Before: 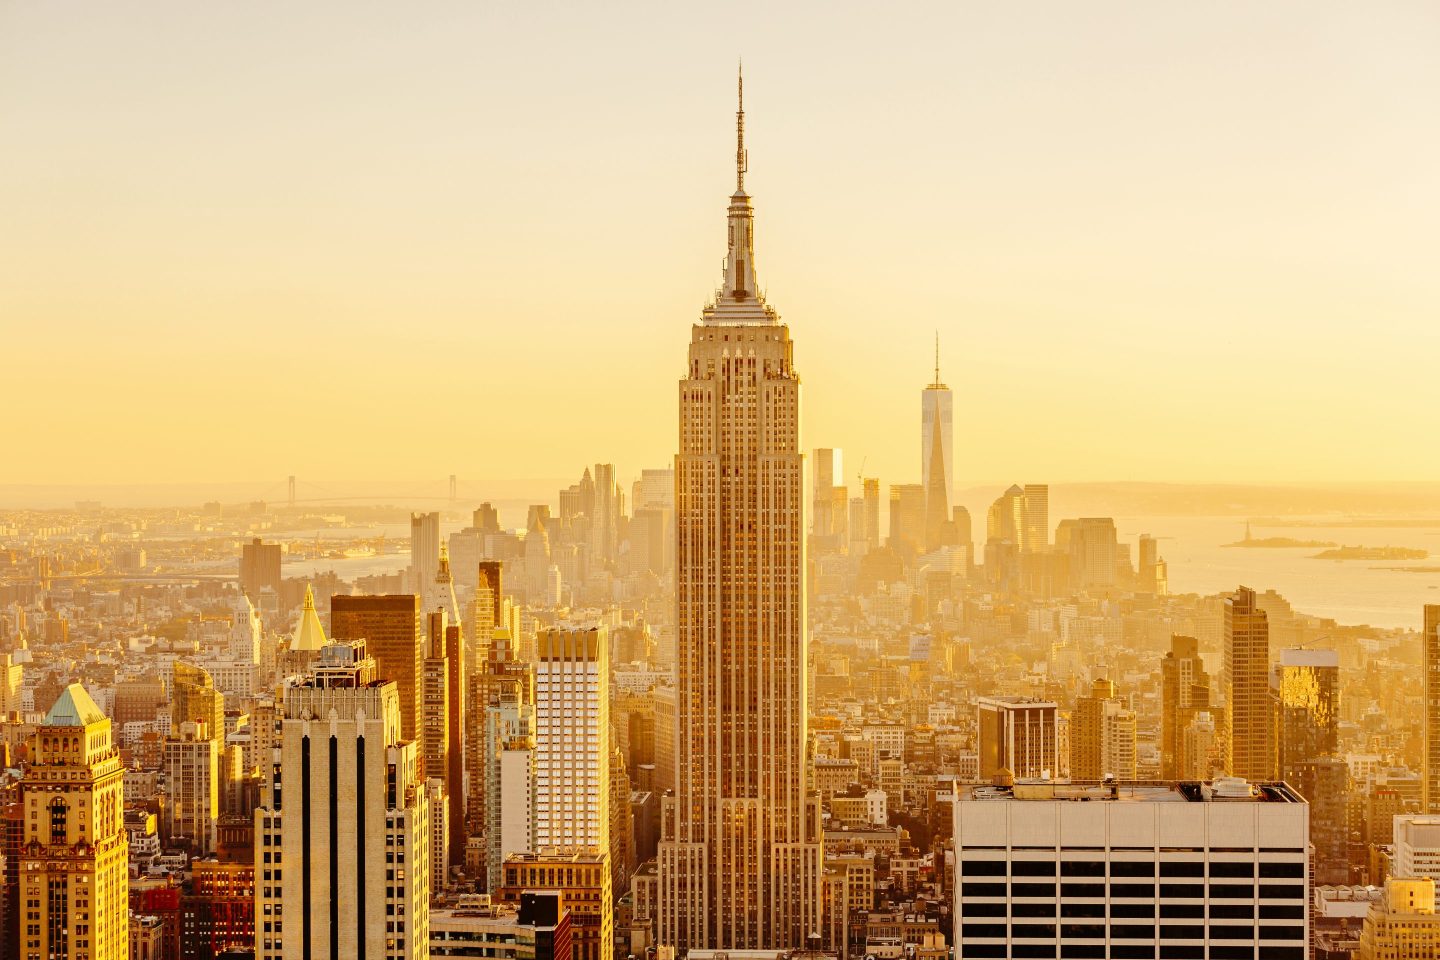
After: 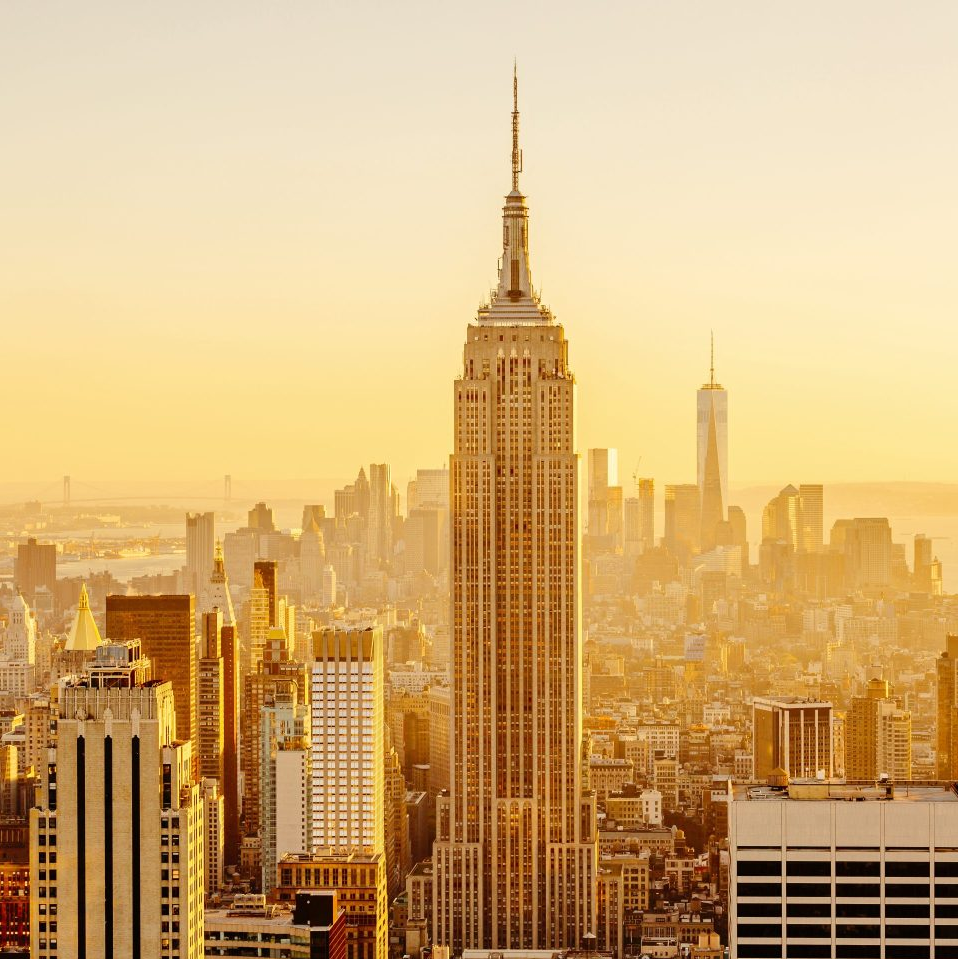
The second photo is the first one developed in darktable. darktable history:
crop and rotate: left 15.646%, right 17.768%
